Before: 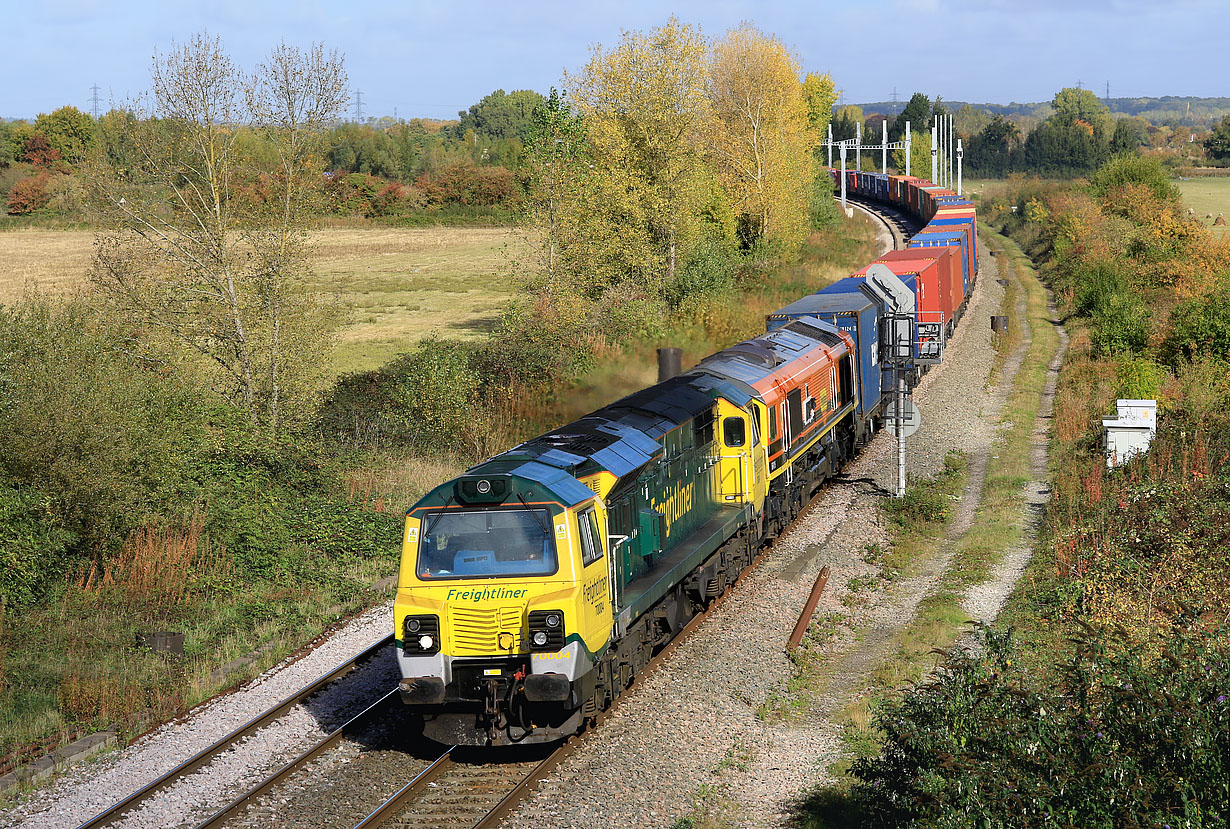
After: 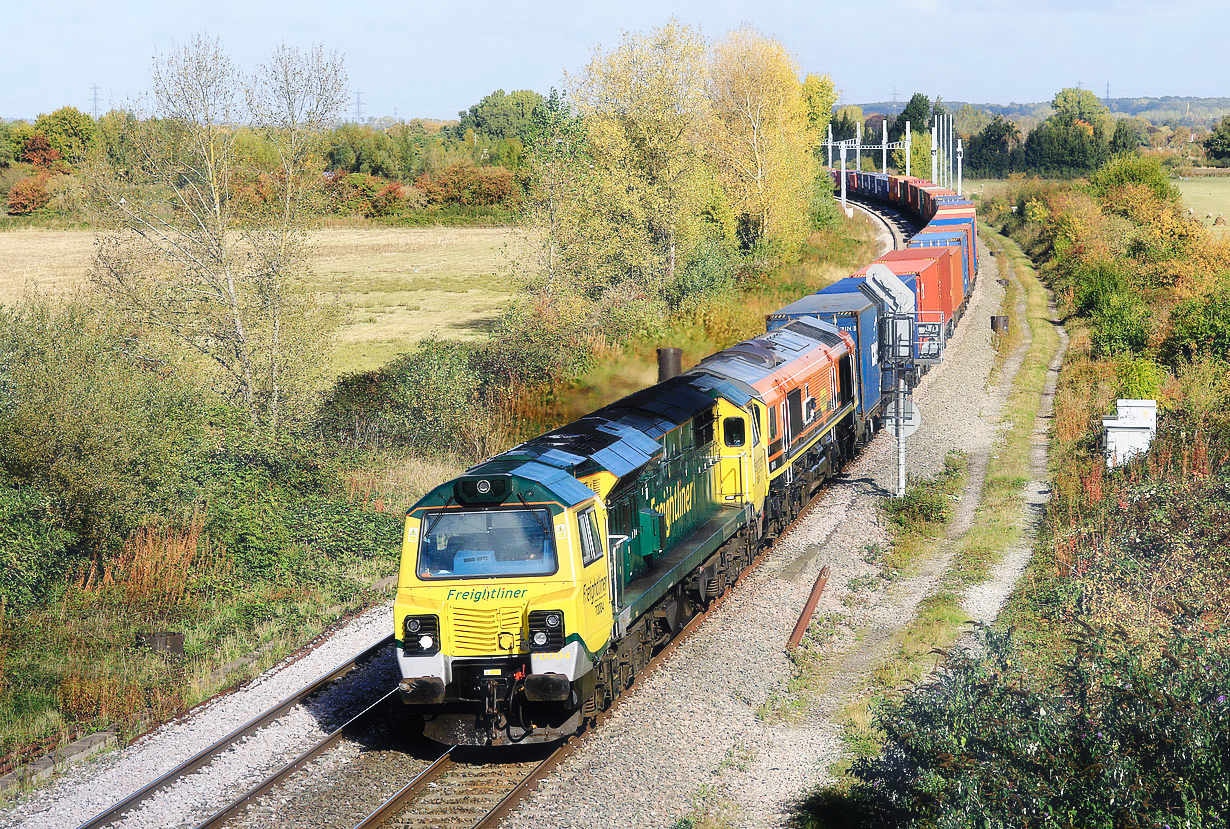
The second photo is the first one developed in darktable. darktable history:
base curve: curves: ch0 [(0, 0) (0.036, 0.025) (0.121, 0.166) (0.206, 0.329) (0.605, 0.79) (1, 1)], preserve colors none
haze removal: strength -0.113, compatibility mode true, adaptive false
